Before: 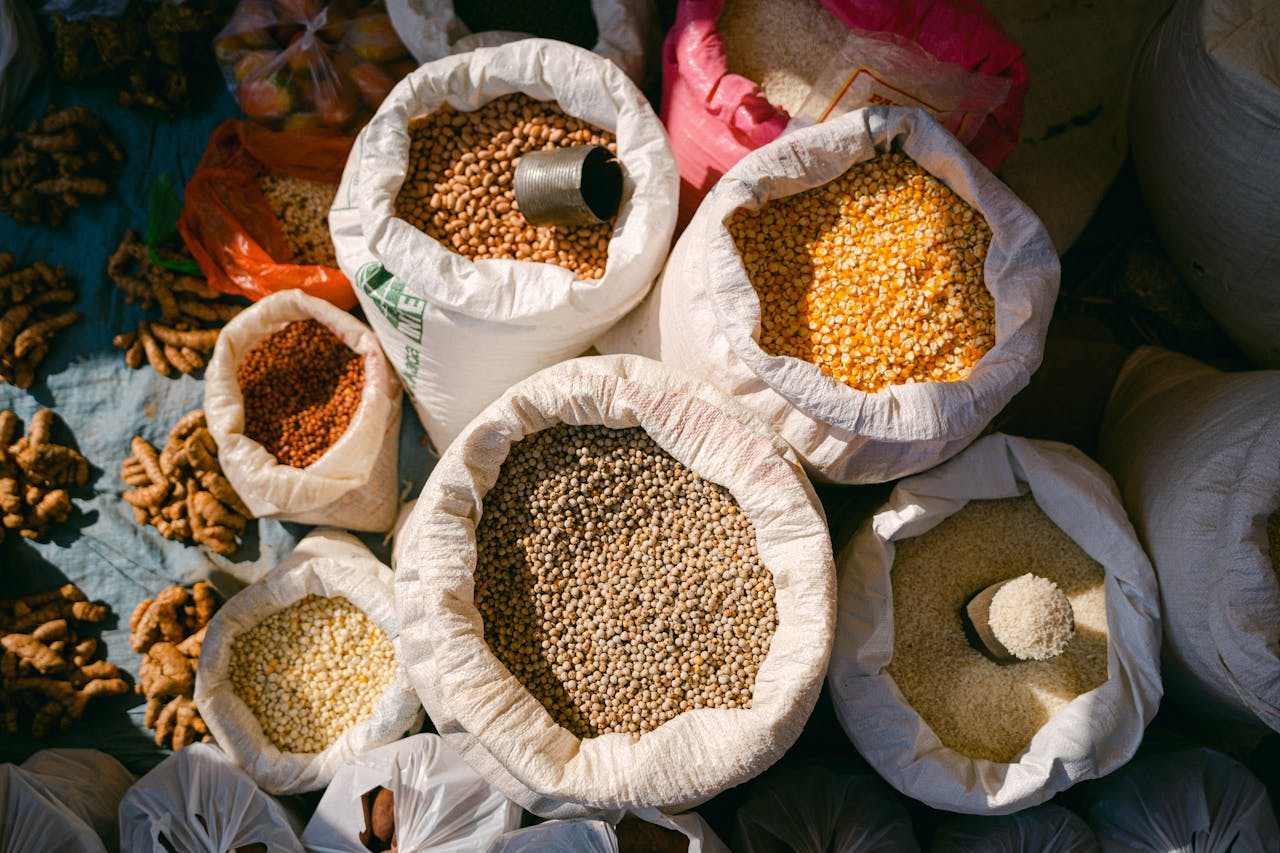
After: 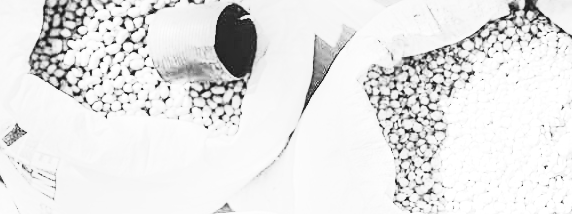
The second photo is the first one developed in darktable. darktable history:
exposure: black level correction 0, exposure 1.975 EV, compensate exposure bias true, compensate highlight preservation false
local contrast: detail 110%
rgb curve: curves: ch0 [(0, 0) (0.21, 0.15) (0.24, 0.21) (0.5, 0.75) (0.75, 0.96) (0.89, 0.99) (1, 1)]; ch1 [(0, 0.02) (0.21, 0.13) (0.25, 0.2) (0.5, 0.67) (0.75, 0.9) (0.89, 0.97) (1, 1)]; ch2 [(0, 0.02) (0.21, 0.13) (0.25, 0.2) (0.5, 0.67) (0.75, 0.9) (0.89, 0.97) (1, 1)], compensate middle gray true
sharpen: on, module defaults
color correction: highlights b* 3
monochrome: a 30.25, b 92.03
crop: left 28.64%, top 16.832%, right 26.637%, bottom 58.055%
contrast brightness saturation: contrast 0.2, brightness 0.16, saturation 0.22
